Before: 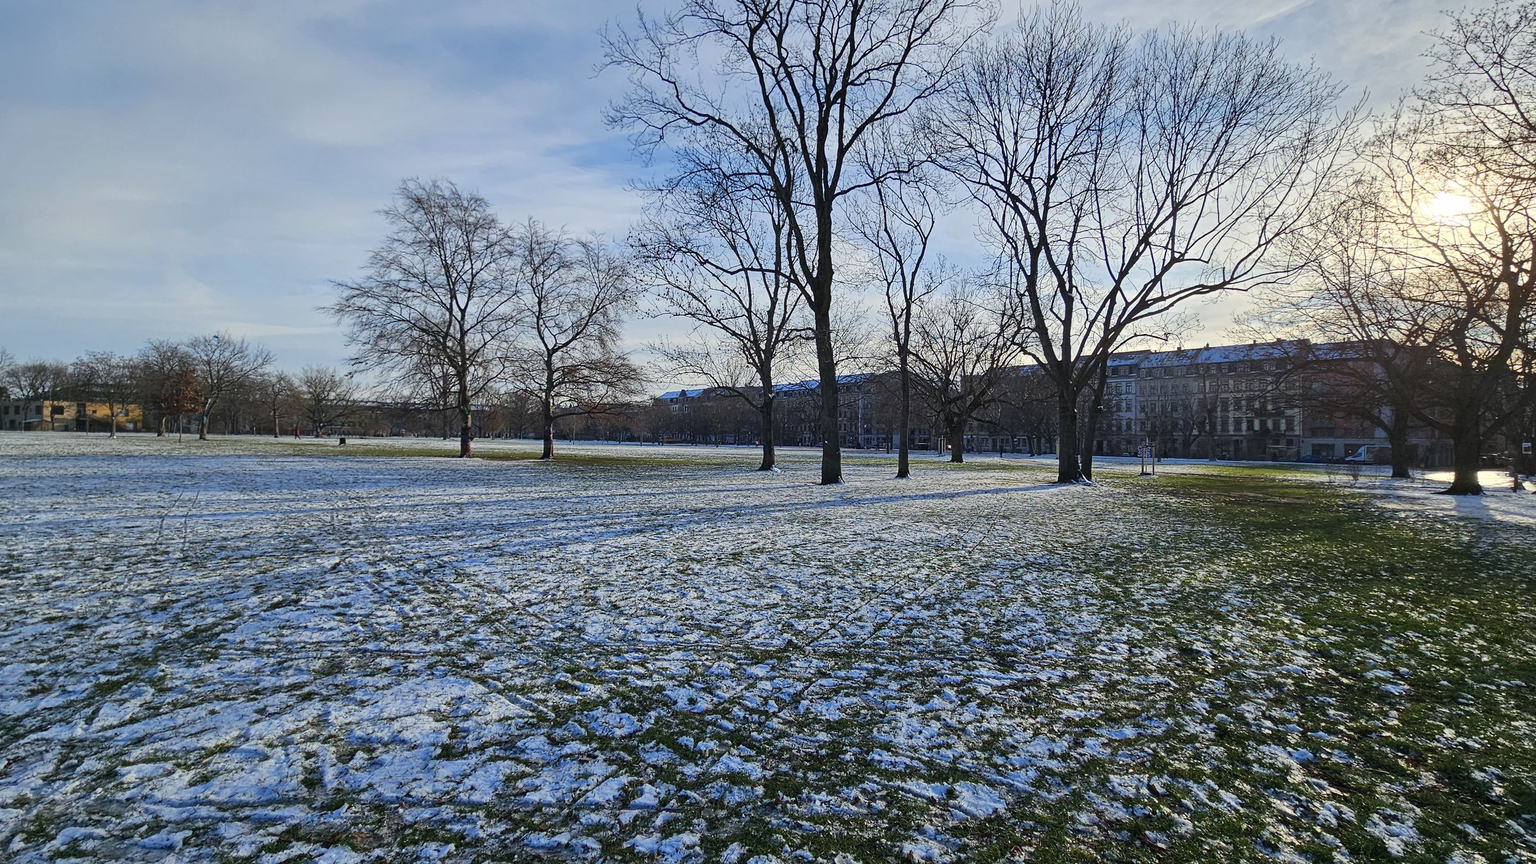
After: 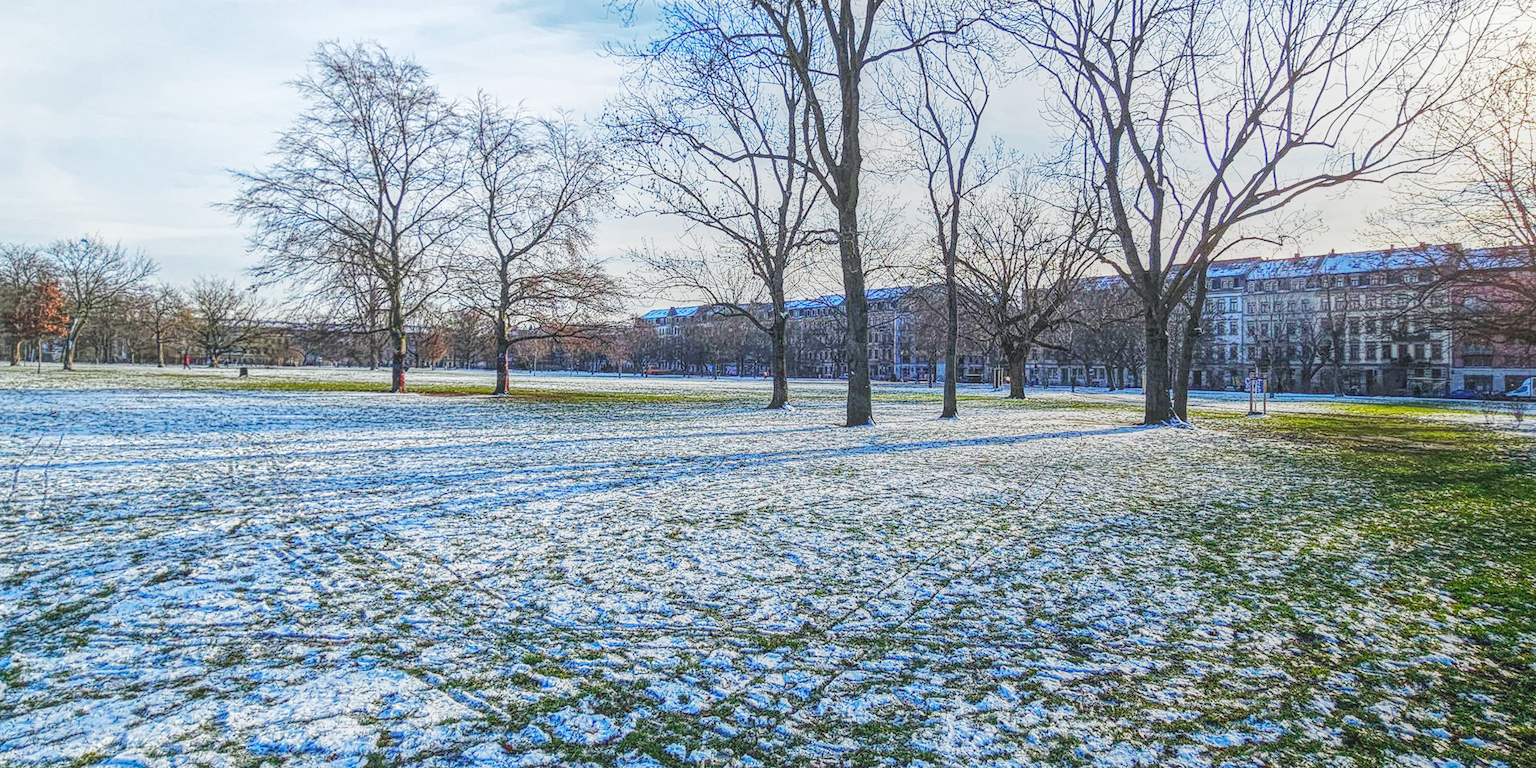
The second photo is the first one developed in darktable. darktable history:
crop: left 9.712%, top 16.928%, right 10.845%, bottom 12.332%
local contrast: highlights 20%, shadows 30%, detail 200%, midtone range 0.2
base curve: curves: ch0 [(0, 0.003) (0.001, 0.002) (0.006, 0.004) (0.02, 0.022) (0.048, 0.086) (0.094, 0.234) (0.162, 0.431) (0.258, 0.629) (0.385, 0.8) (0.548, 0.918) (0.751, 0.988) (1, 1)], preserve colors none
